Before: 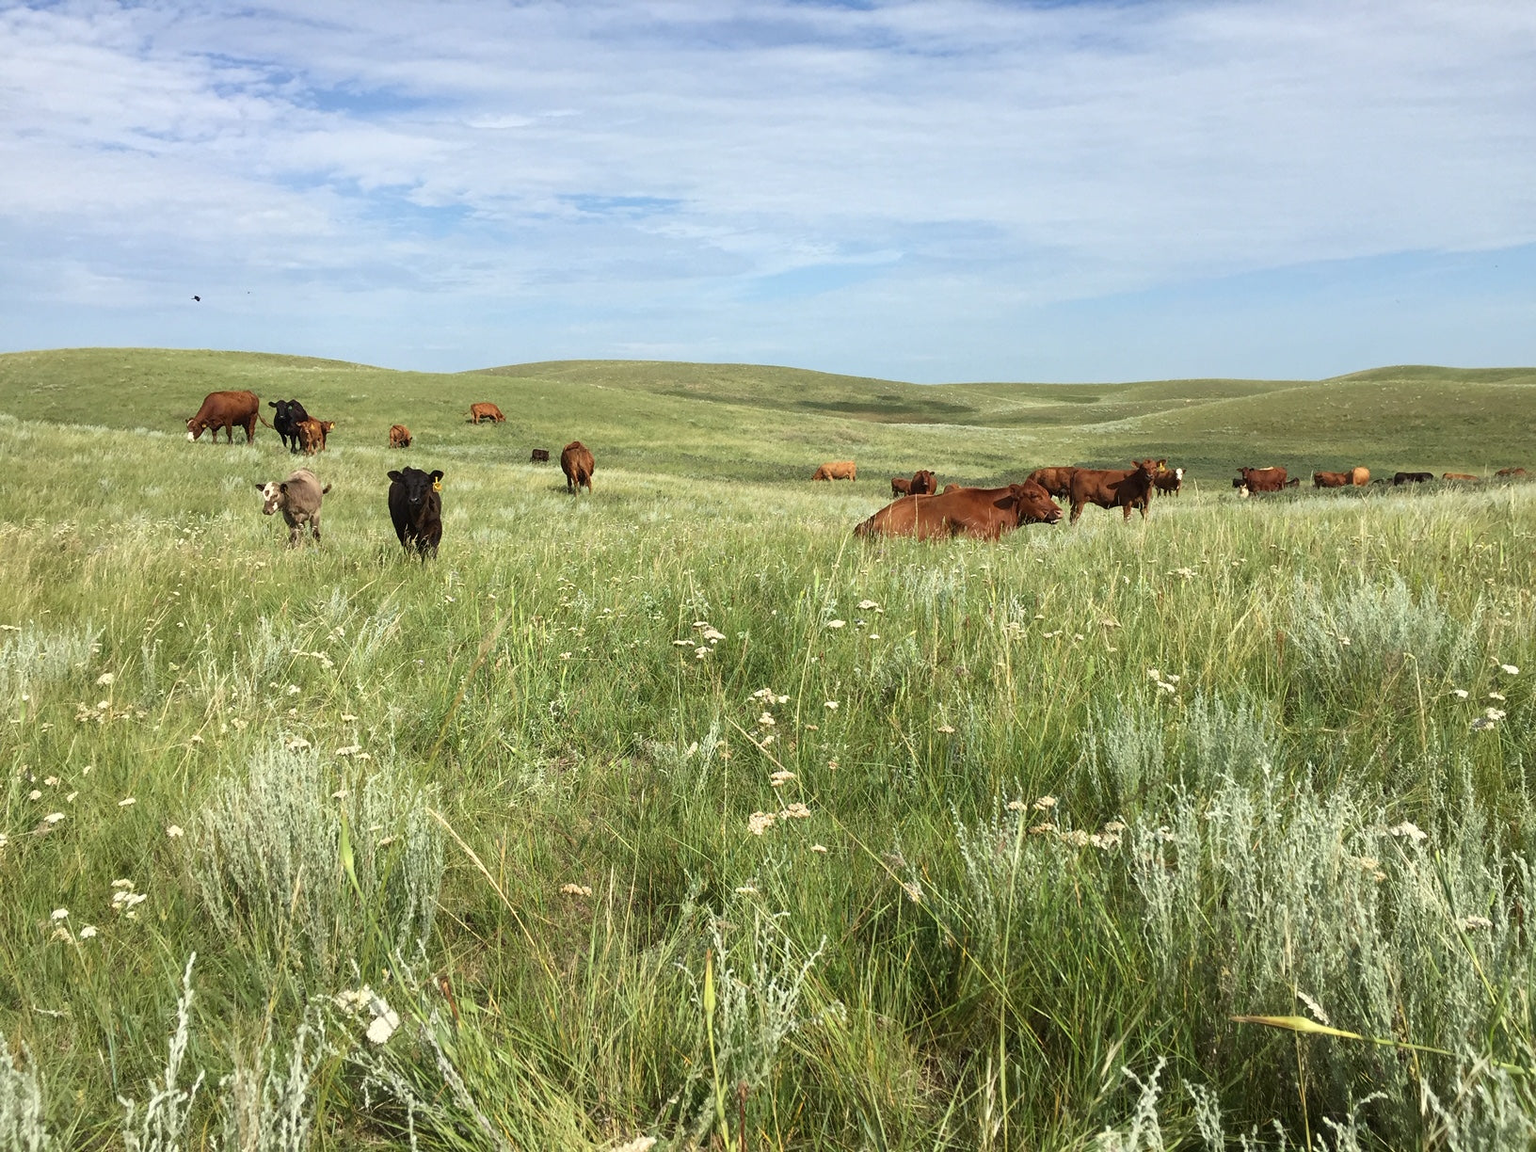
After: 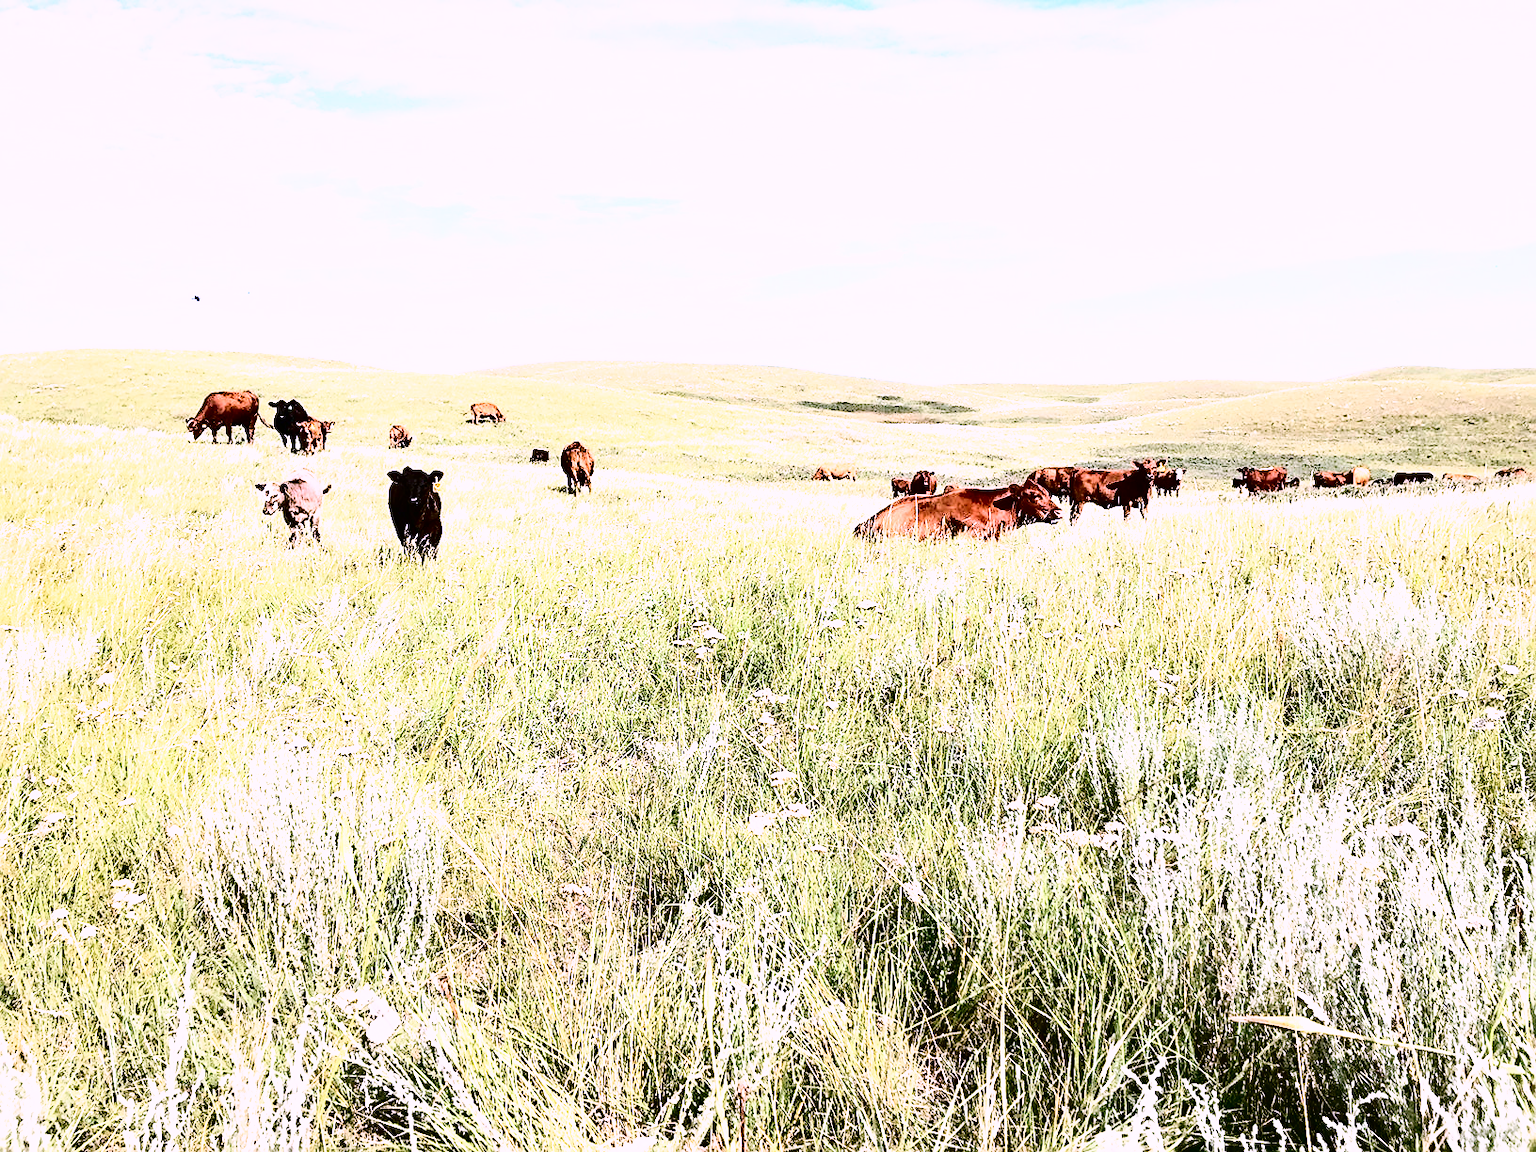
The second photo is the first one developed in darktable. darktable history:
tone curve: curves: ch0 [(0, 0) (0.003, 0.01) (0.011, 0.01) (0.025, 0.011) (0.044, 0.014) (0.069, 0.018) (0.1, 0.022) (0.136, 0.026) (0.177, 0.035) (0.224, 0.051) (0.277, 0.085) (0.335, 0.158) (0.399, 0.299) (0.468, 0.457) (0.543, 0.634) (0.623, 0.801) (0.709, 0.904) (0.801, 0.963) (0.898, 0.986) (1, 1)], color space Lab, independent channels, preserve colors none
exposure: exposure 0.569 EV, compensate exposure bias true, compensate highlight preservation false
color correction: highlights a* 15.15, highlights b* -25.05
base curve: curves: ch0 [(0, 0) (0.028, 0.03) (0.121, 0.232) (0.46, 0.748) (0.859, 0.968) (1, 1)], preserve colors none
sharpen: on, module defaults
shadows and highlights: soften with gaussian
